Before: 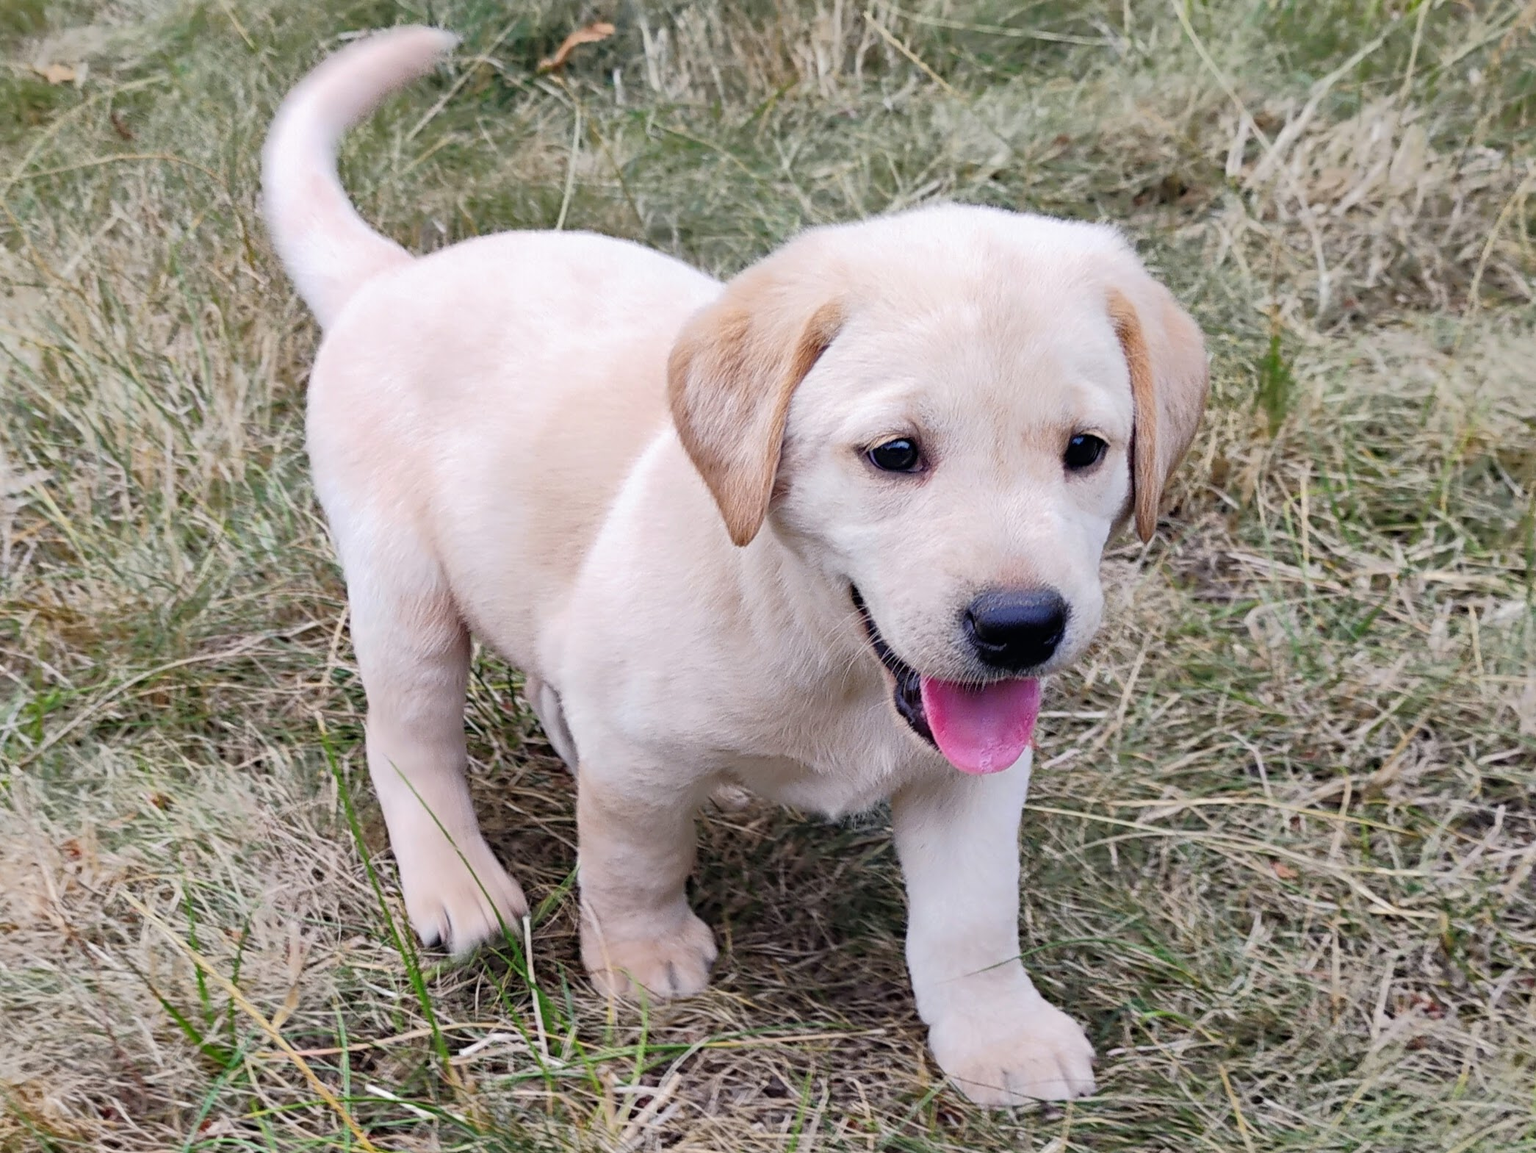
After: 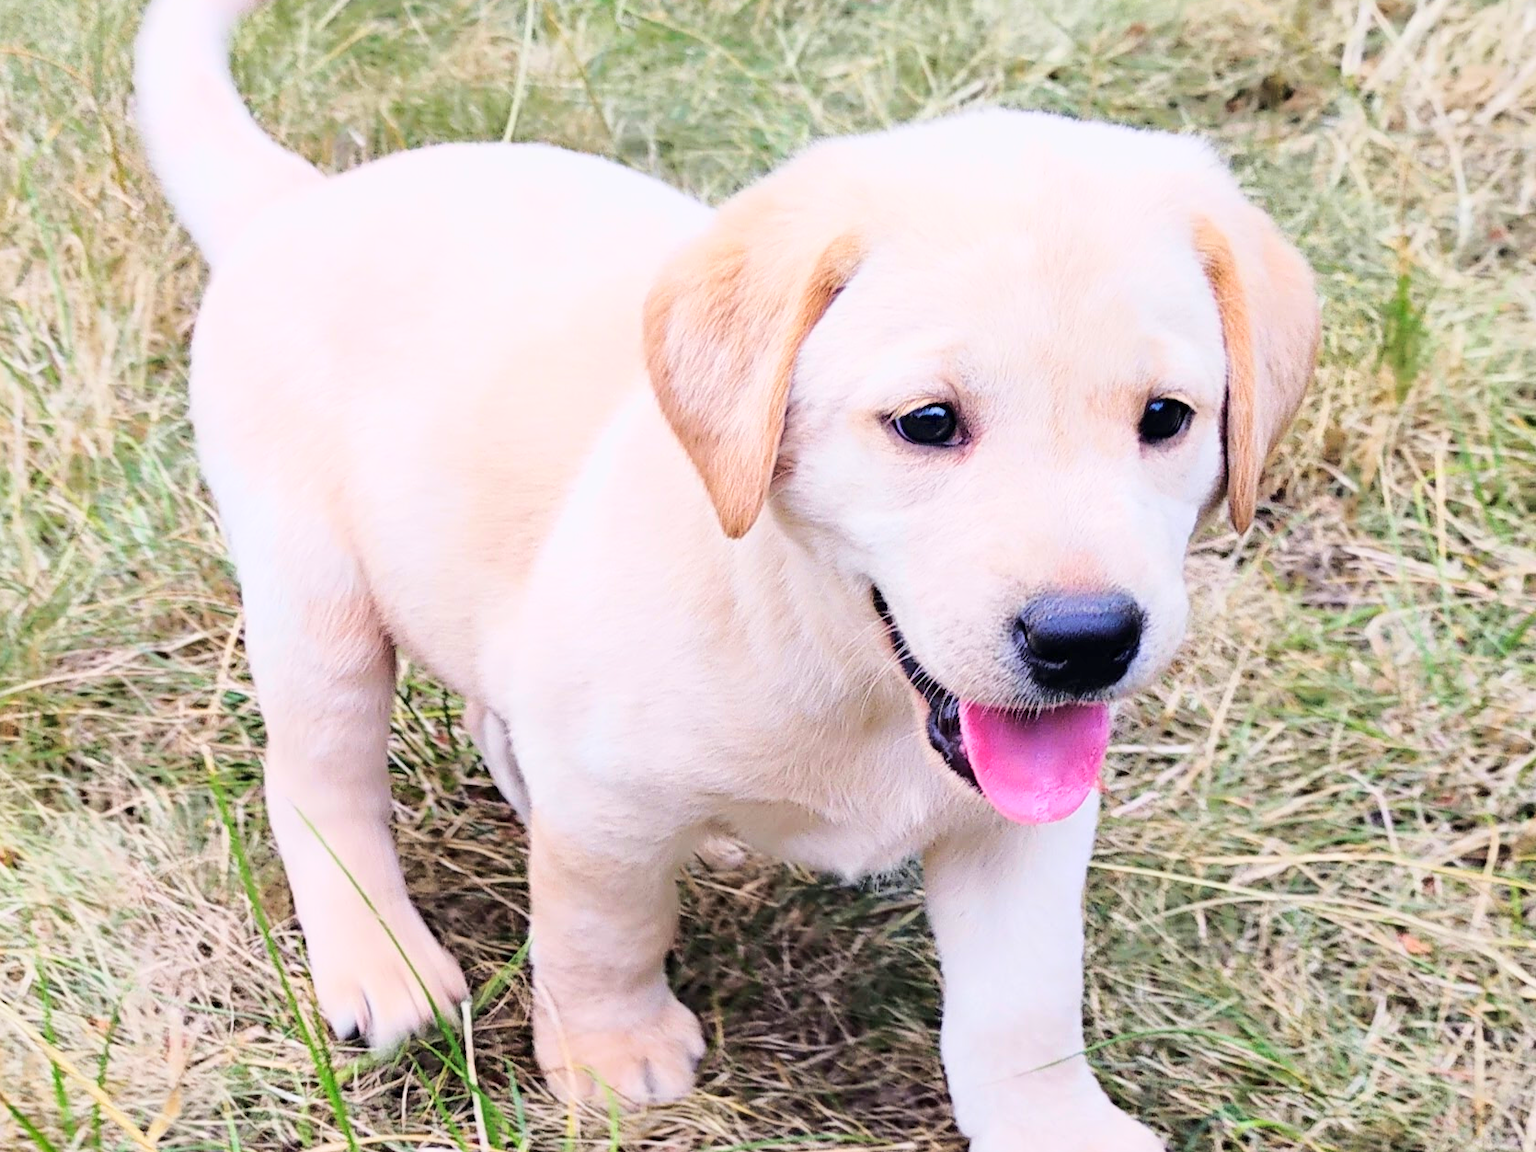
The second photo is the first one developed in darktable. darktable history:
velvia: strength 21.76%
base curve: curves: ch0 [(0, 0) (0.025, 0.046) (0.112, 0.277) (0.467, 0.74) (0.814, 0.929) (1, 0.942)]
crop and rotate: left 10.071%, top 10.071%, right 10.02%, bottom 10.02%
